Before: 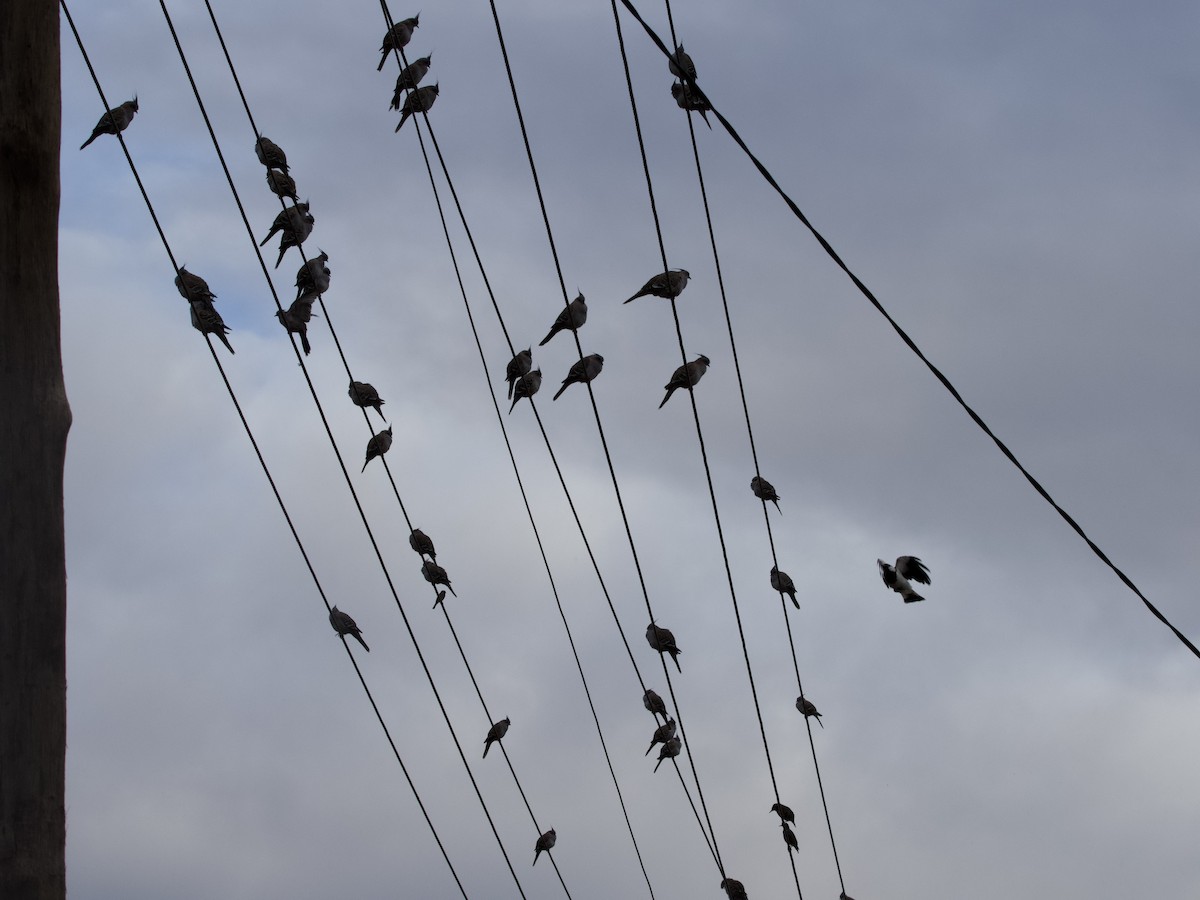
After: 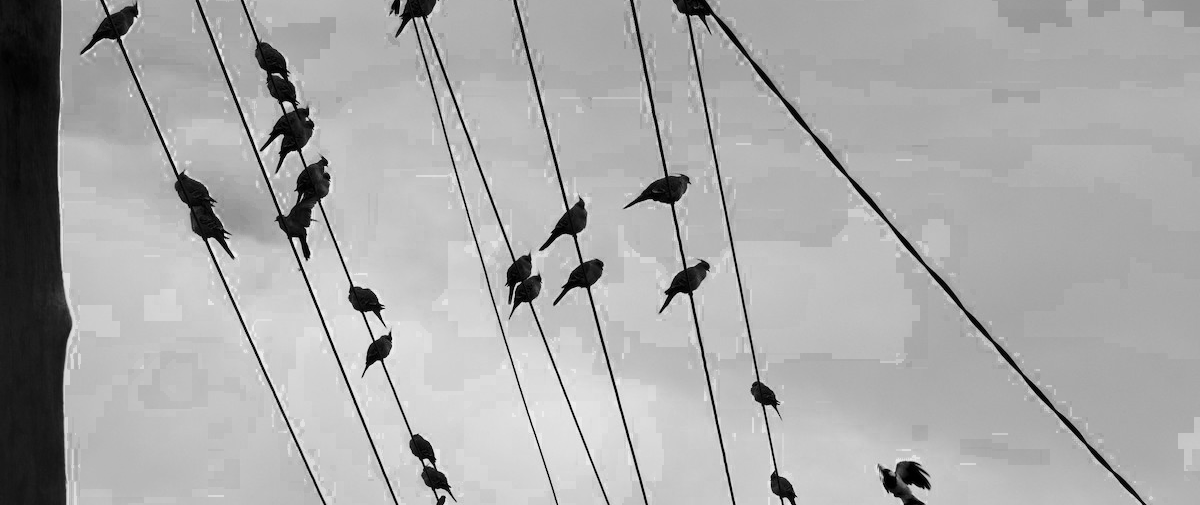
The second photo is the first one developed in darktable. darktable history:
base curve: curves: ch0 [(0, 0) (0.028, 0.03) (0.121, 0.232) (0.46, 0.748) (0.859, 0.968) (1, 1)], preserve colors none
crop and rotate: top 10.605%, bottom 33.274%
color zones: curves: ch0 [(0.002, 0.589) (0.107, 0.484) (0.146, 0.249) (0.217, 0.352) (0.309, 0.525) (0.39, 0.404) (0.455, 0.169) (0.597, 0.055) (0.724, 0.212) (0.775, 0.691) (0.869, 0.571) (1, 0.587)]; ch1 [(0, 0) (0.143, 0) (0.286, 0) (0.429, 0) (0.571, 0) (0.714, 0) (0.857, 0)]
